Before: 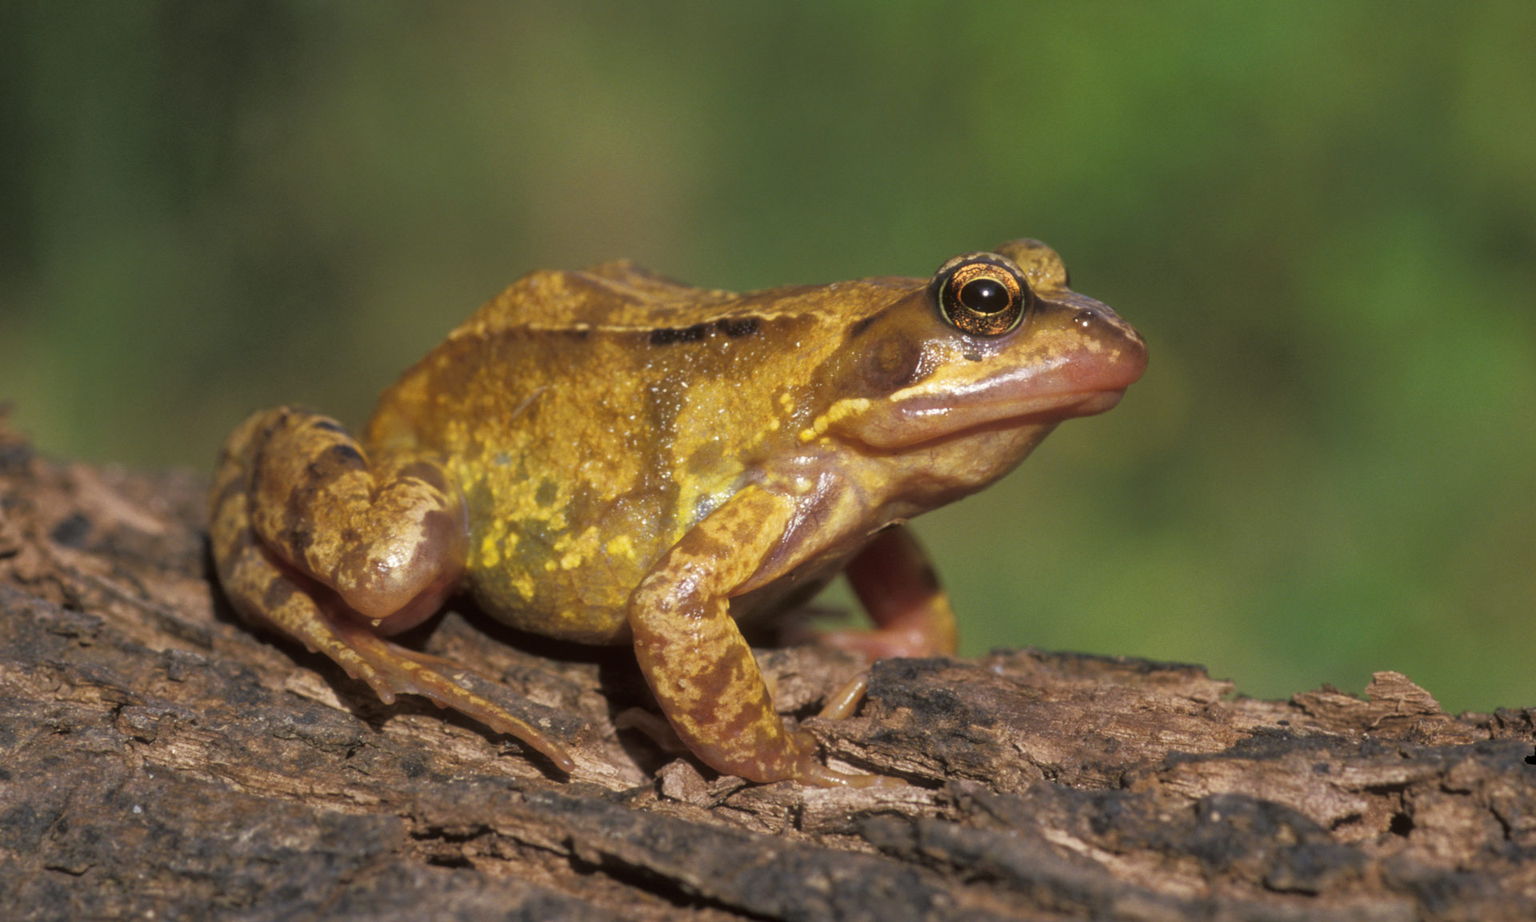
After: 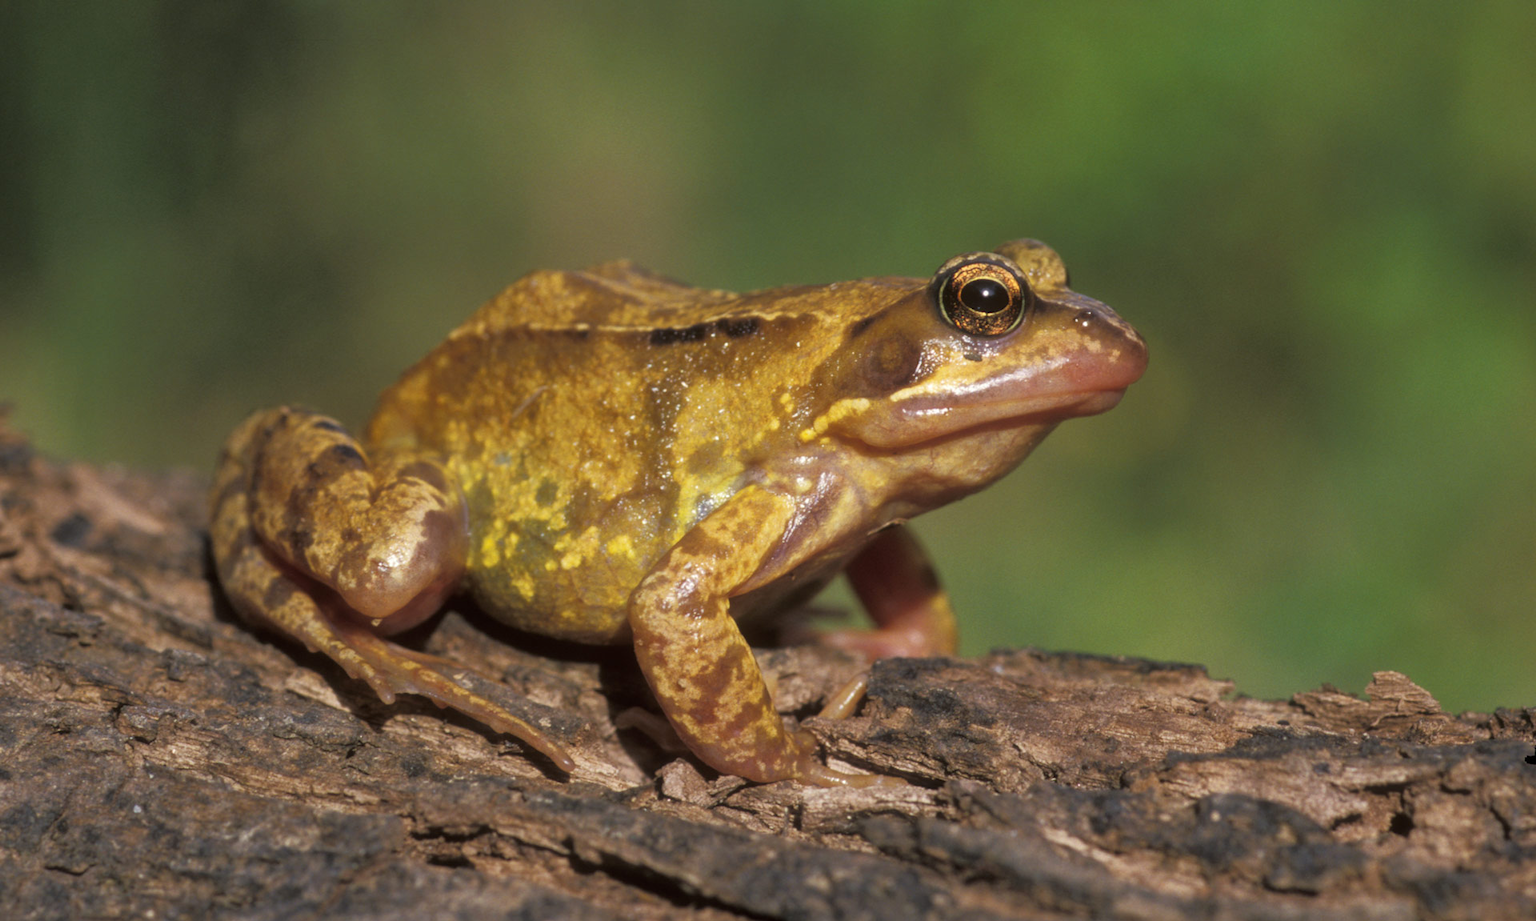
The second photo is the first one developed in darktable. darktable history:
contrast equalizer: octaves 7, y [[0.5, 0.5, 0.468, 0.5, 0.5, 0.5], [0.5 ×6], [0.5 ×6], [0 ×6], [0 ×6]], mix -0.292
